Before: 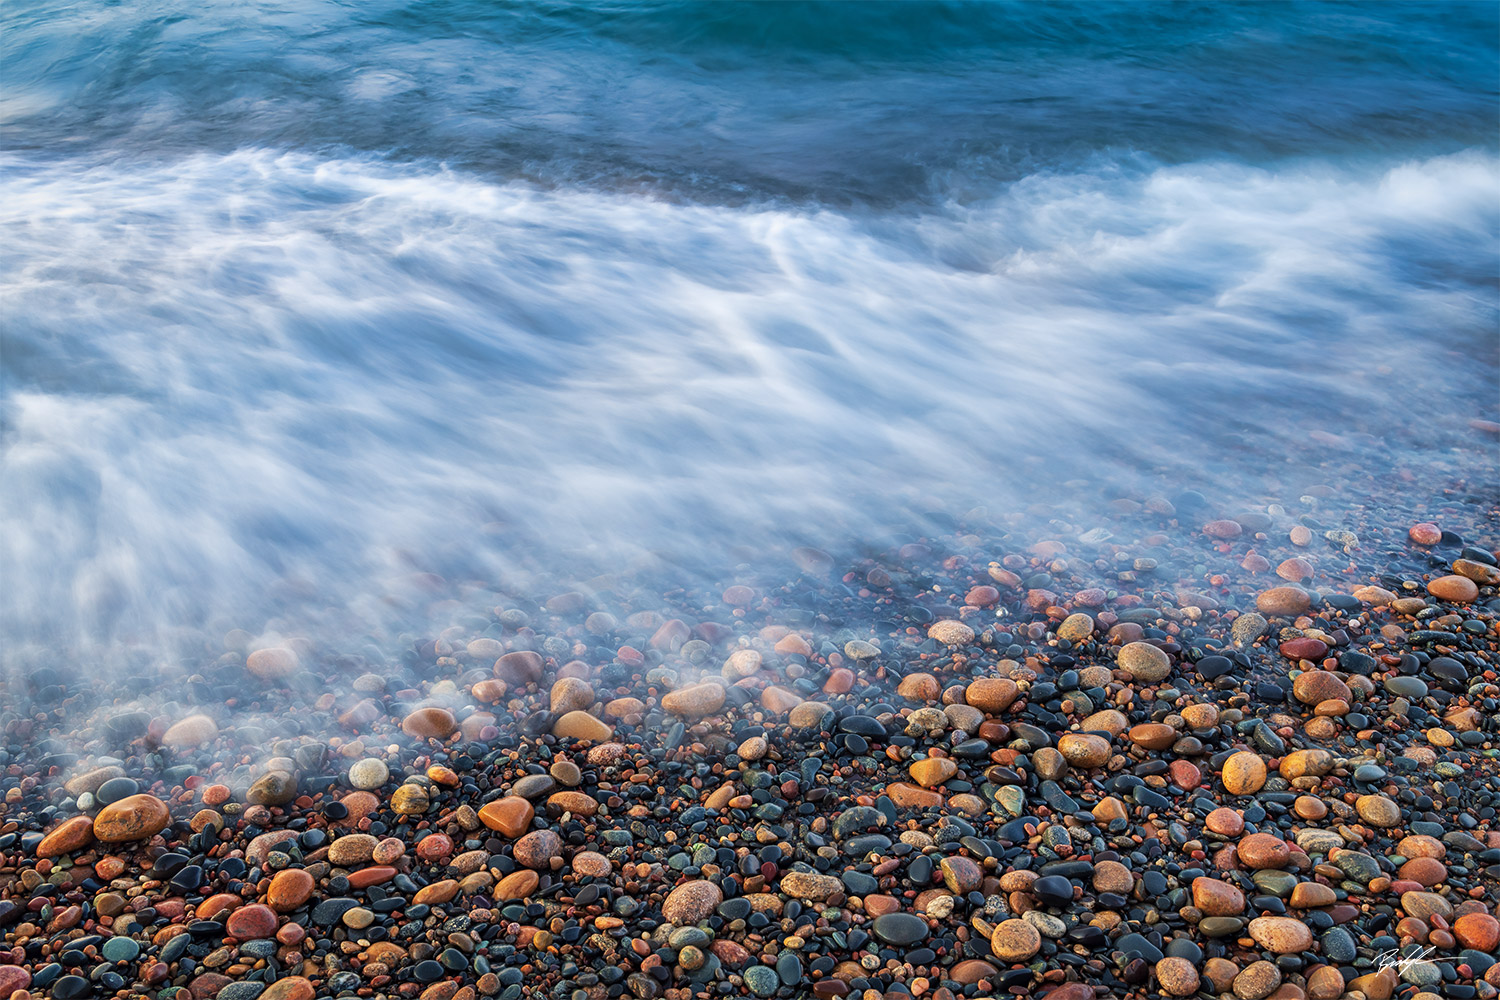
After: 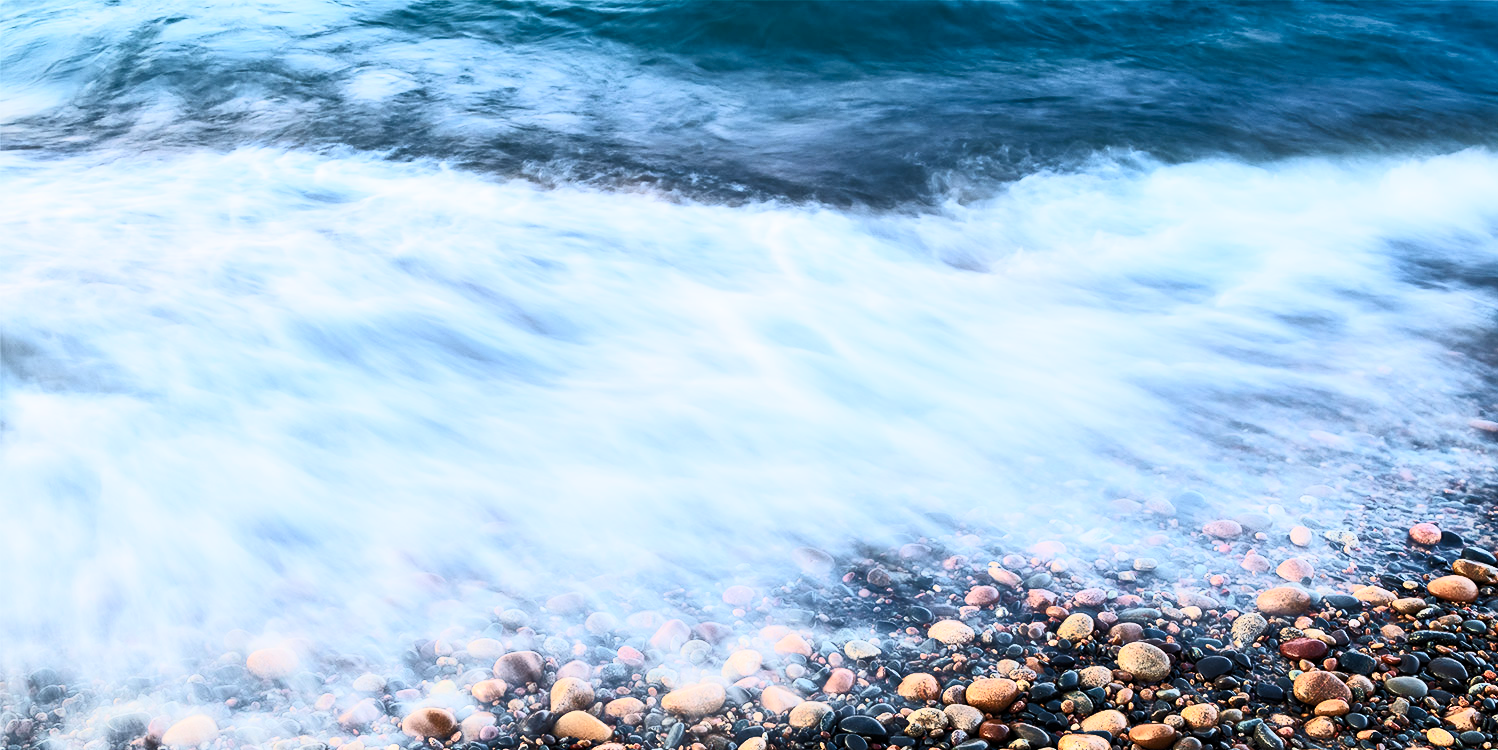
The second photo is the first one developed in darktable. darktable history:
crop: bottom 24.993%
filmic rgb: black relative exposure -12.71 EV, white relative exposure 2.82 EV, threshold 5.95 EV, target black luminance 0%, hardness 8.59, latitude 69.82%, contrast 1.134, shadows ↔ highlights balance -0.729%, enable highlight reconstruction true
exposure: exposure 0.204 EV, compensate highlight preservation false
tone curve: curves: ch0 [(0, 0) (0.427, 0.375) (0.616, 0.801) (1, 1)], color space Lab, independent channels, preserve colors none
